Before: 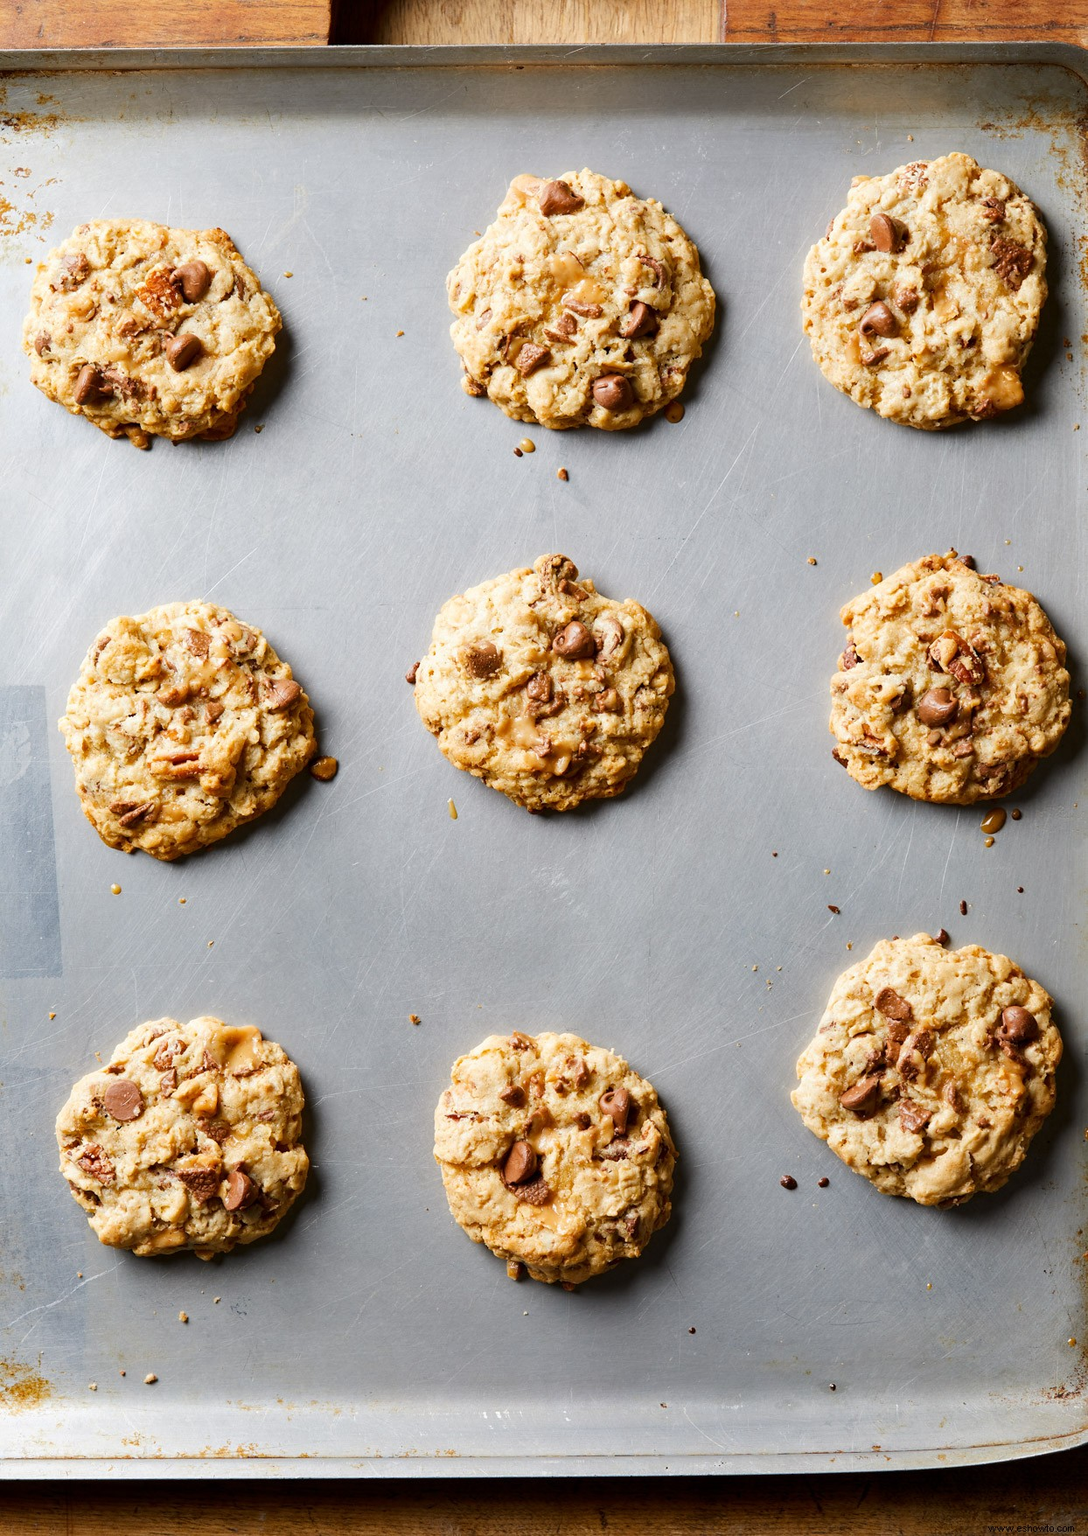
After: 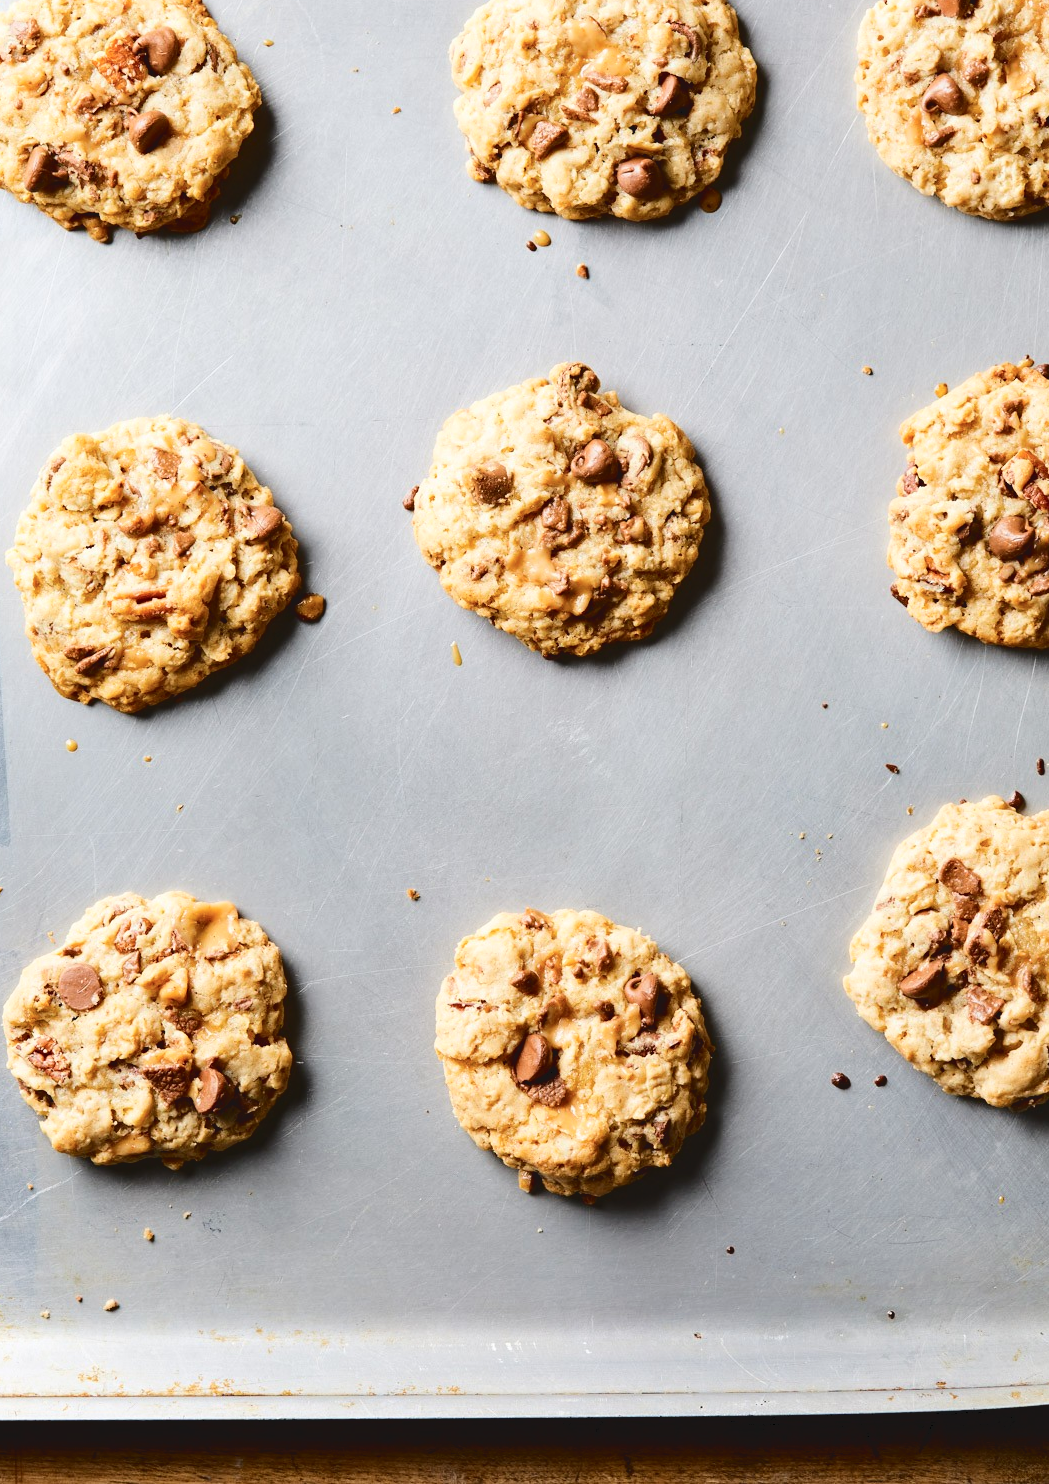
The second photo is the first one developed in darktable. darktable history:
tone curve: curves: ch0 [(0, 0) (0.003, 0.072) (0.011, 0.073) (0.025, 0.072) (0.044, 0.076) (0.069, 0.089) (0.1, 0.103) (0.136, 0.123) (0.177, 0.158) (0.224, 0.21) (0.277, 0.275) (0.335, 0.372) (0.399, 0.463) (0.468, 0.556) (0.543, 0.633) (0.623, 0.712) (0.709, 0.795) (0.801, 0.869) (0.898, 0.942) (1, 1)], color space Lab, independent channels, preserve colors none
crop and rotate: left 4.908%, top 15.441%, right 10.692%
